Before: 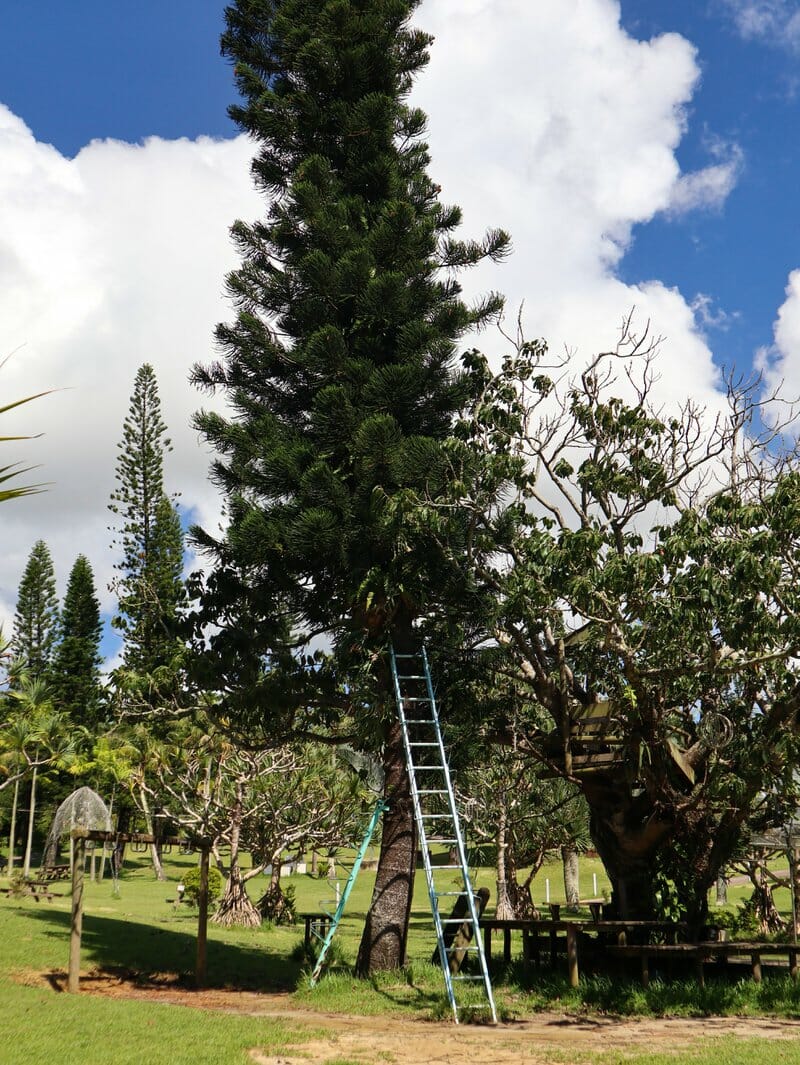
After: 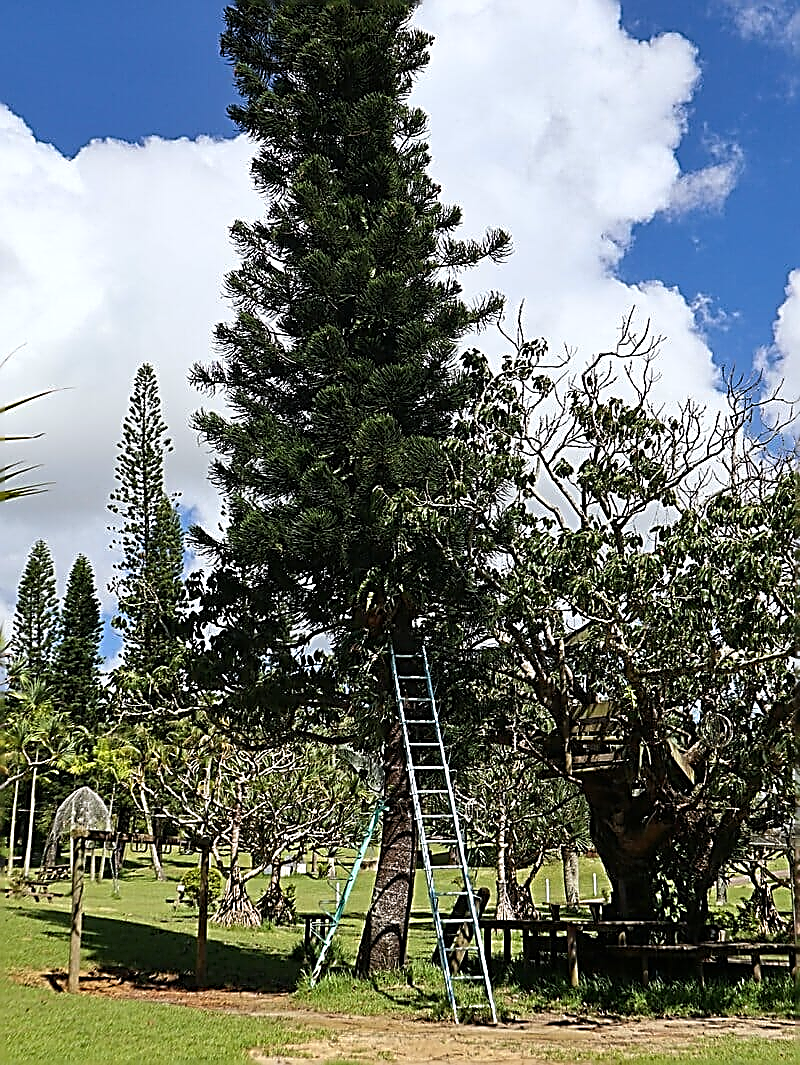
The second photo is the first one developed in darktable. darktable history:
levels: levels [0, 0.499, 1]
sharpen: amount 2
white balance: red 0.974, blue 1.044
